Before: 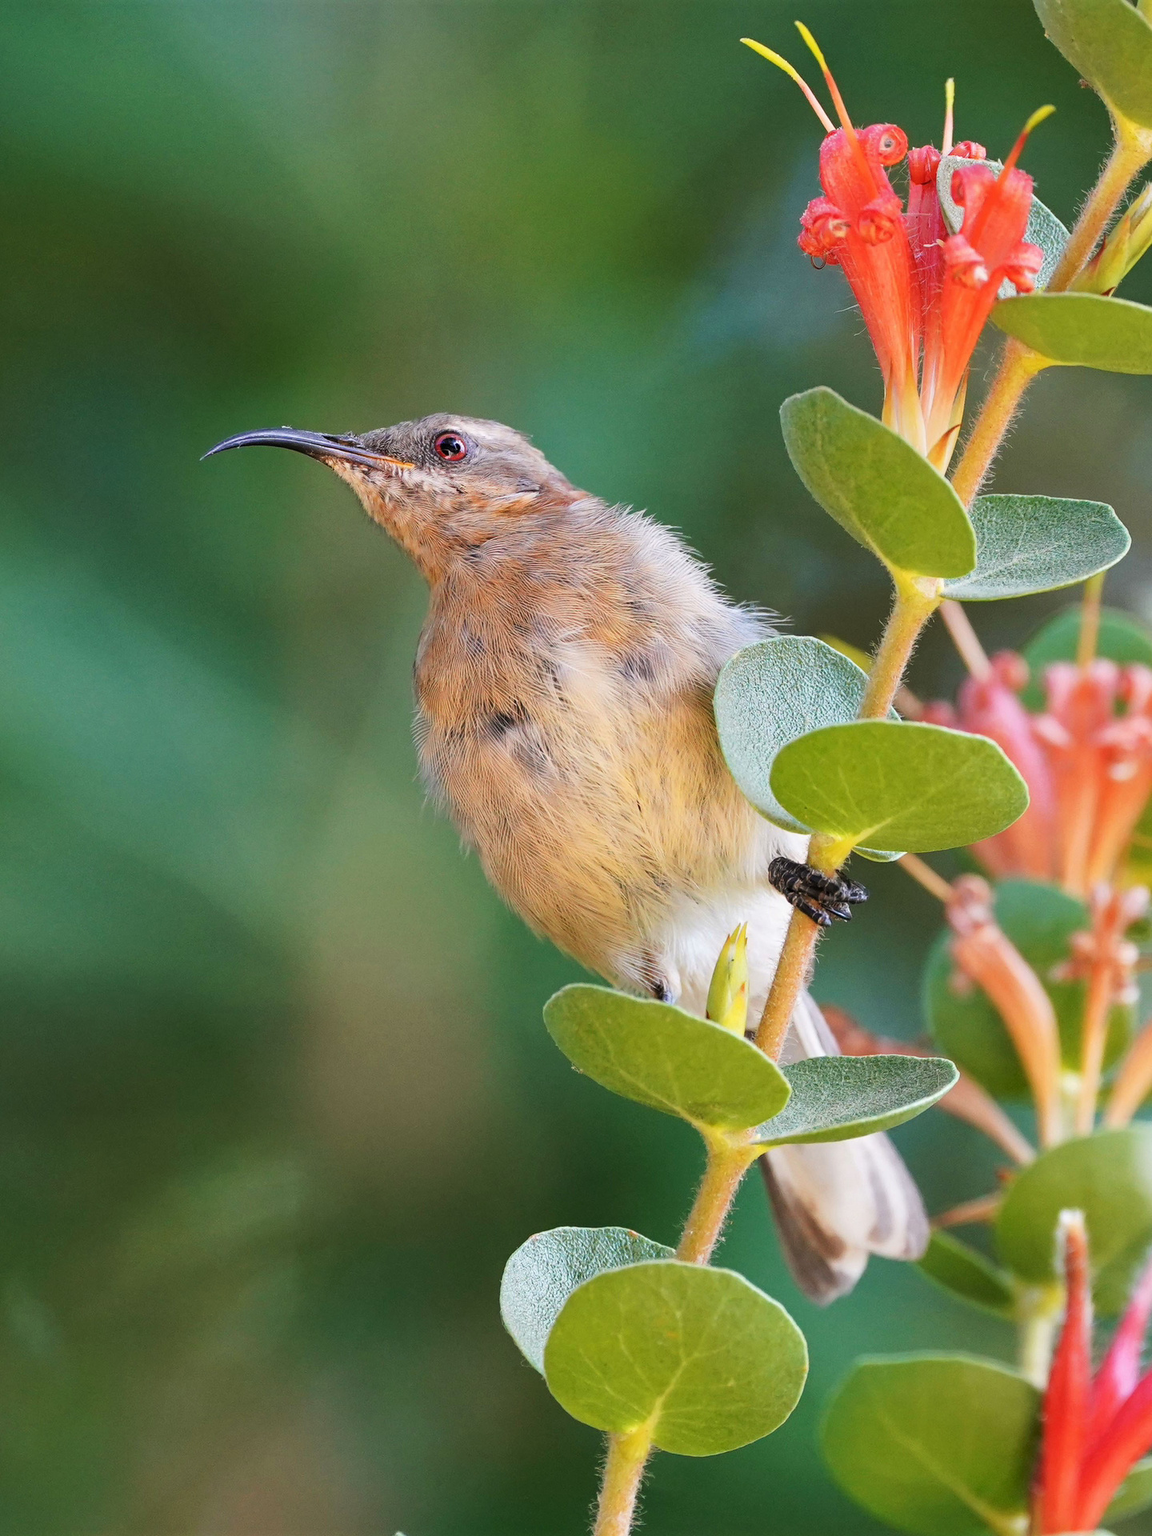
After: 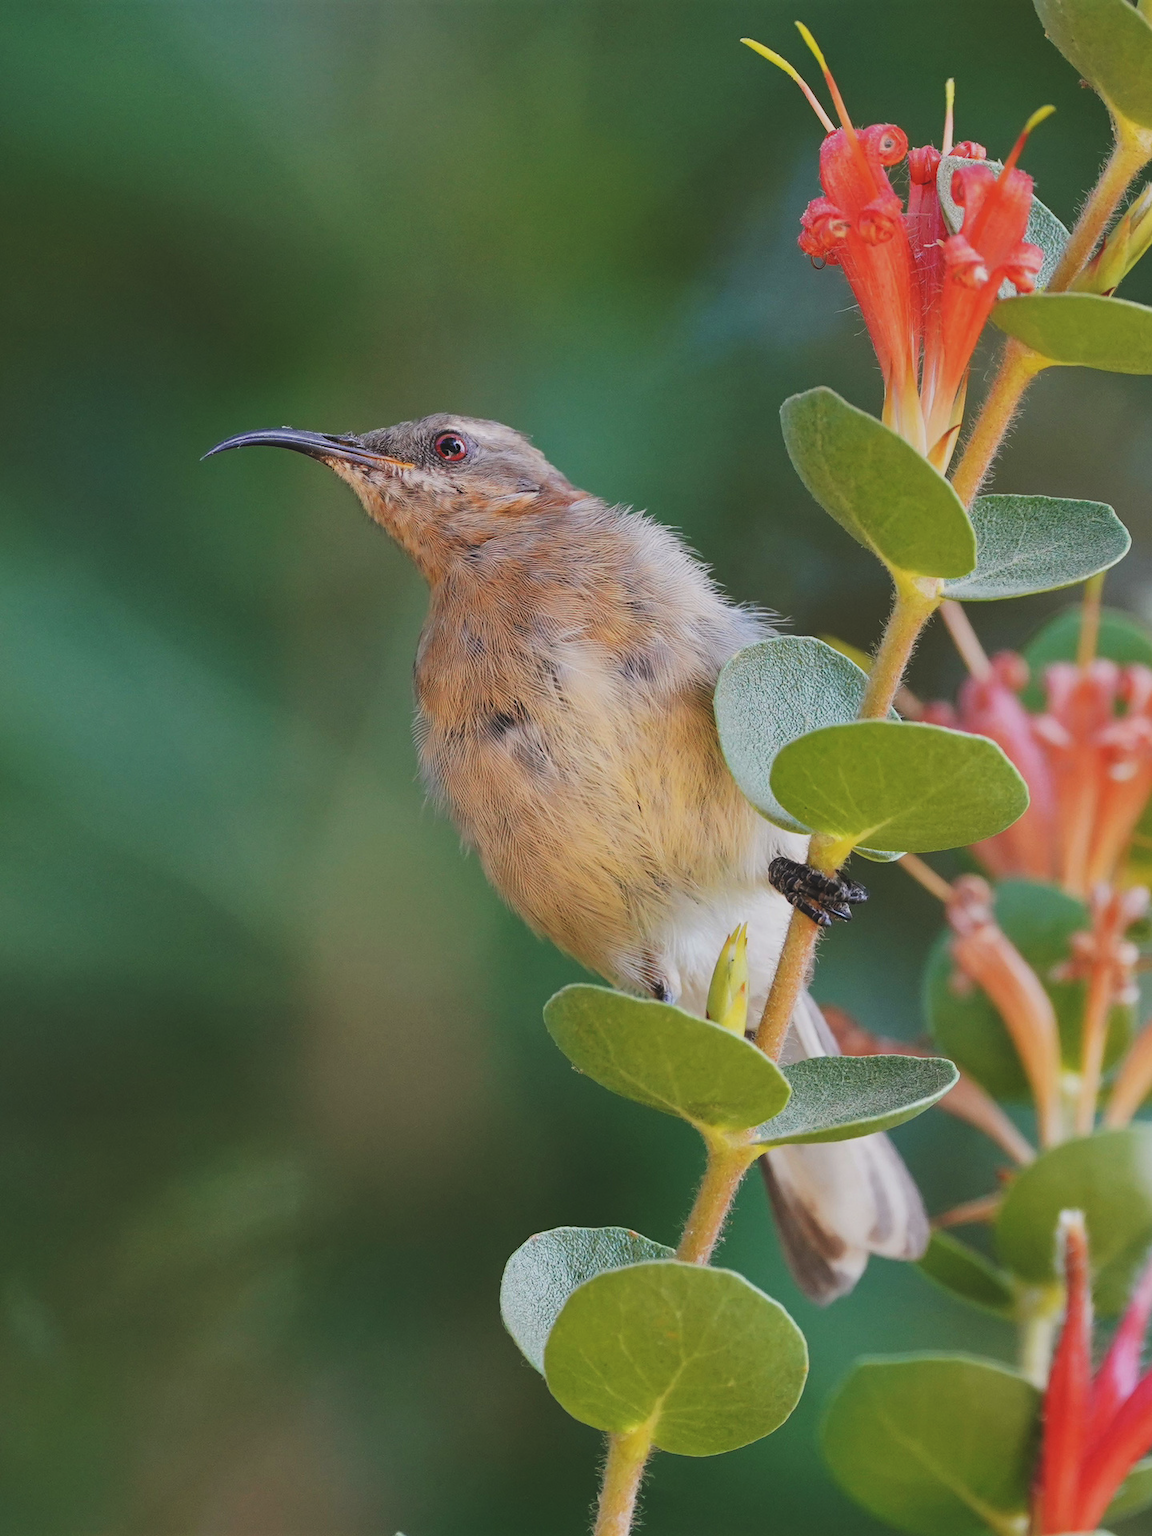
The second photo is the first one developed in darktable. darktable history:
exposure: black level correction -0.015, exposure -0.5 EV, compensate highlight preservation false
color correction: highlights a* -0.137, highlights b* 0.137
